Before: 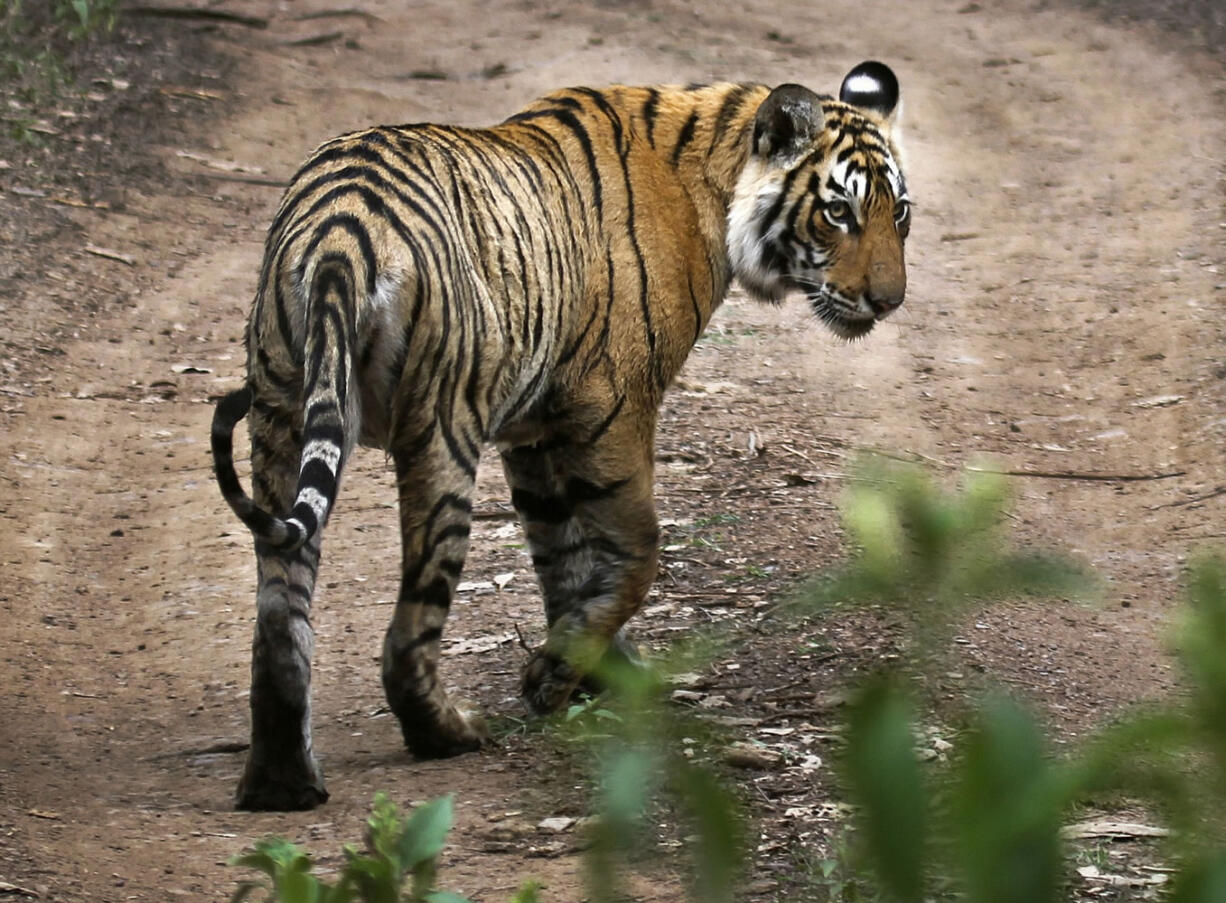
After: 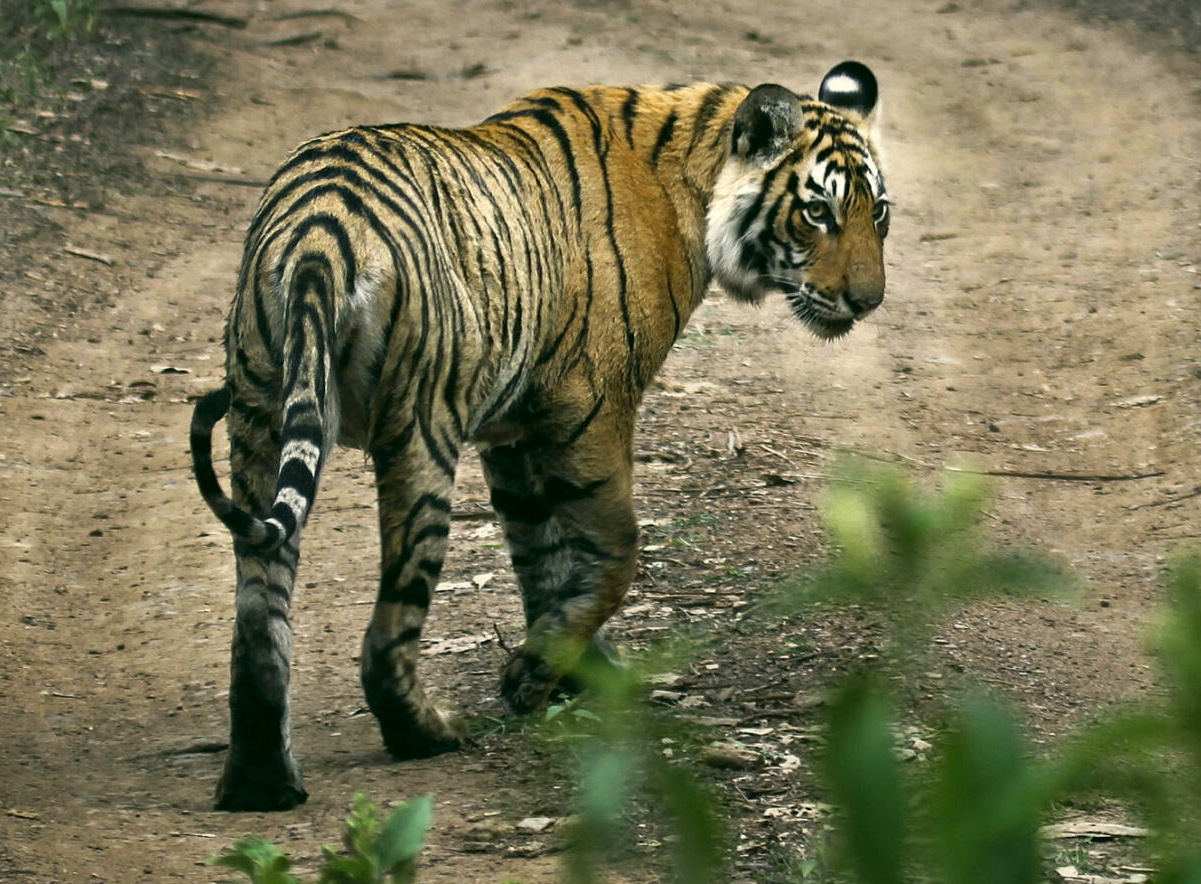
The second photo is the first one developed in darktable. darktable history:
color correction: highlights a* -0.482, highlights b* 9.48, shadows a* -9.48, shadows b* 0.803
crop: left 1.743%, right 0.268%, bottom 2.011%
